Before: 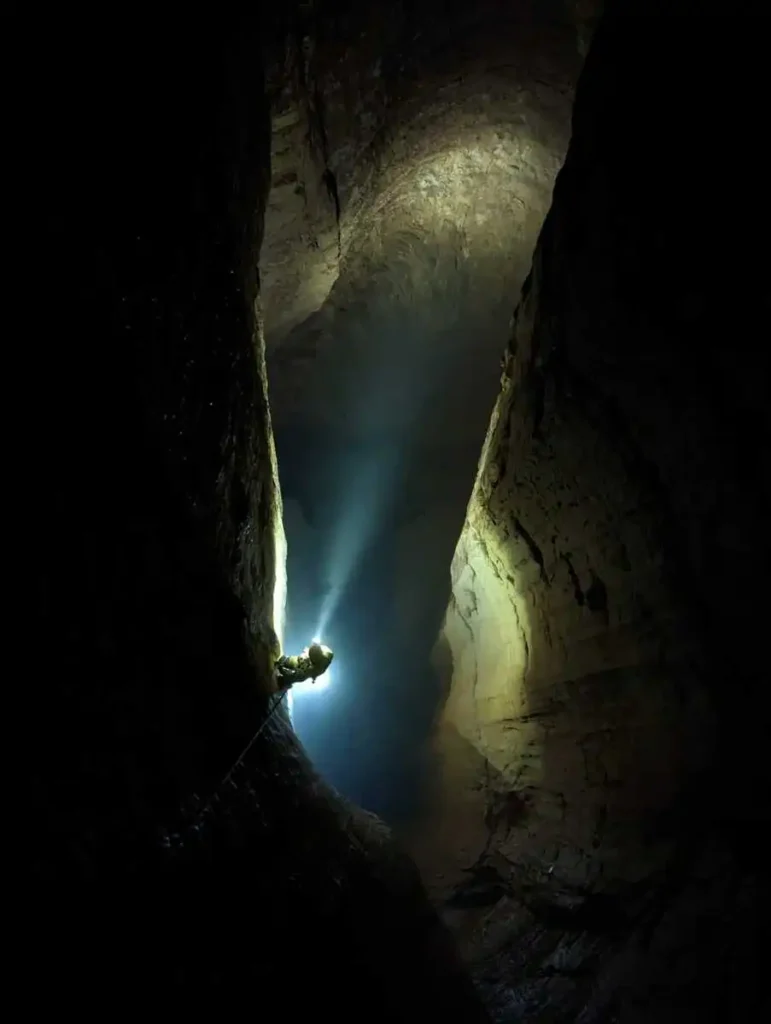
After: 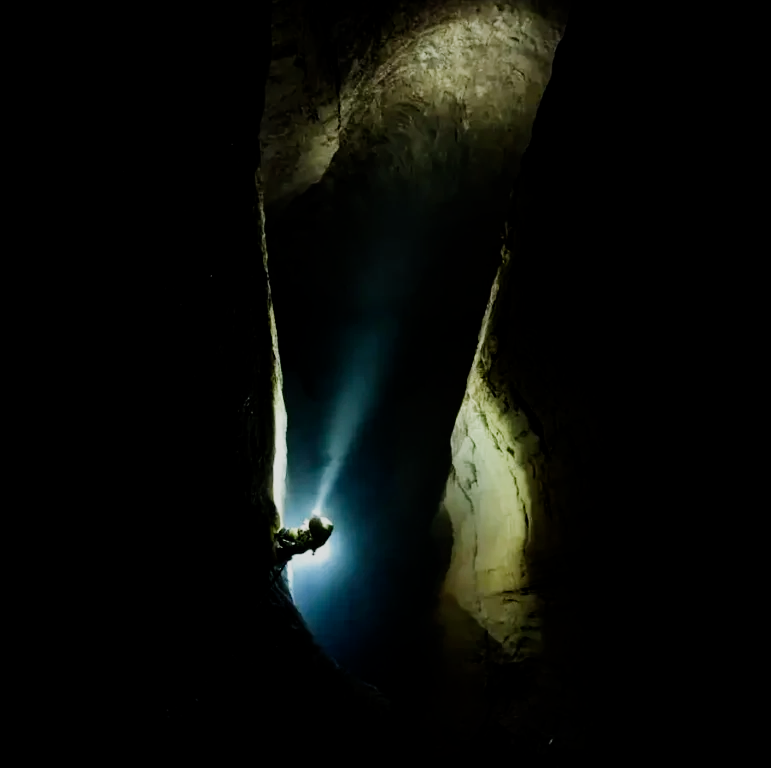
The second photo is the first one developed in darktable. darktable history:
tone equalizer: -8 EV -0.75 EV, -7 EV -0.7 EV, -6 EV -0.6 EV, -5 EV -0.4 EV, -3 EV 0.4 EV, -2 EV 0.6 EV, -1 EV 0.7 EV, +0 EV 0.75 EV, edges refinement/feathering 500, mask exposure compensation -1.57 EV, preserve details no
filmic rgb: middle gray luminance 29%, black relative exposure -10.3 EV, white relative exposure 5.5 EV, threshold 6 EV, target black luminance 0%, hardness 3.95, latitude 2.04%, contrast 1.132, highlights saturation mix 5%, shadows ↔ highlights balance 15.11%, preserve chrominance no, color science v3 (2019), use custom middle-gray values true, iterations of high-quality reconstruction 0, enable highlight reconstruction true
crop and rotate: top 12.5%, bottom 12.5%
